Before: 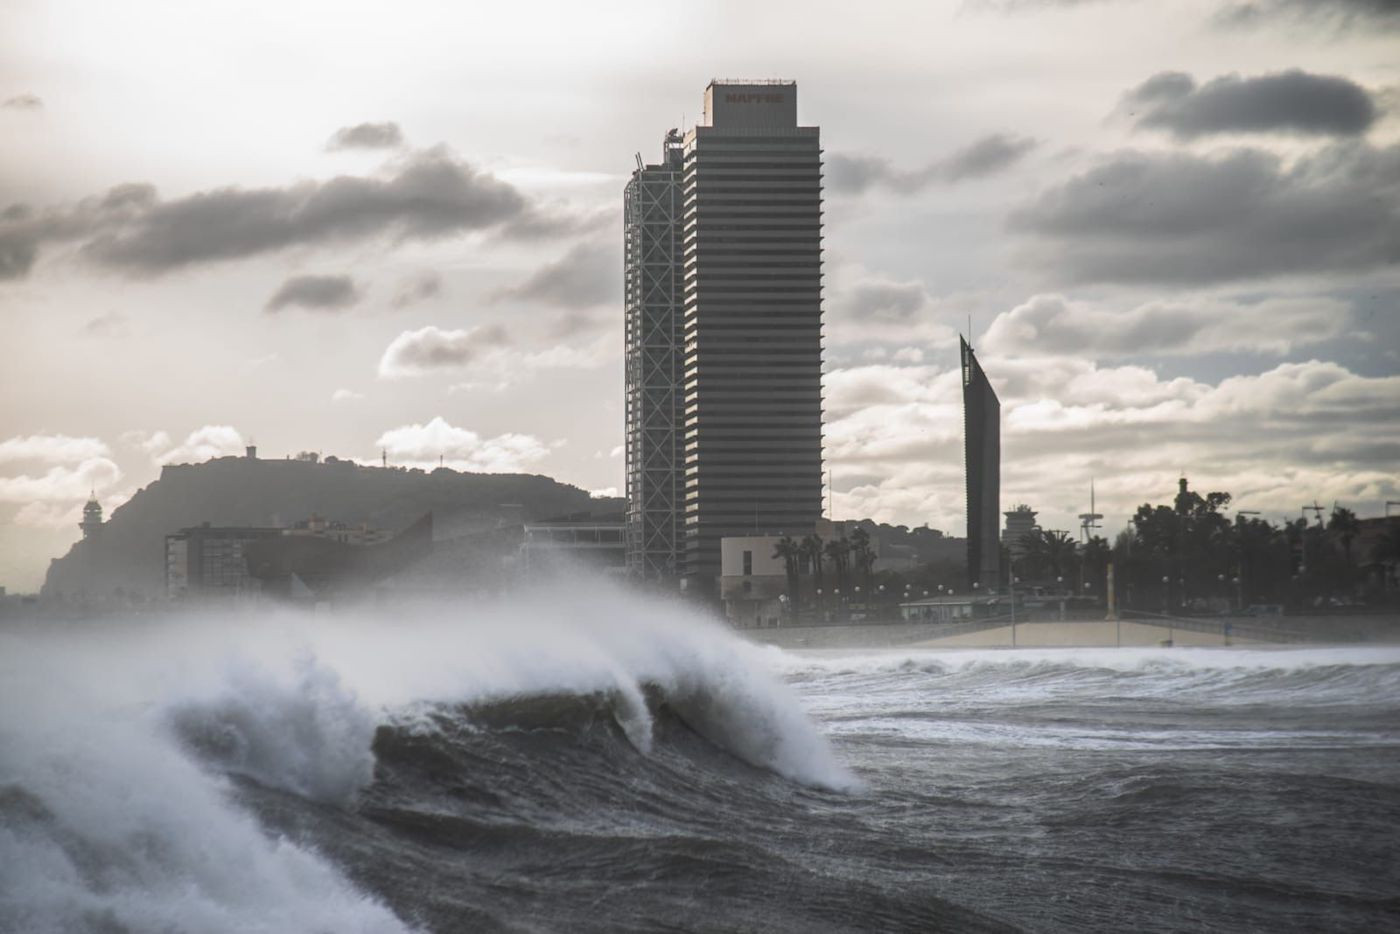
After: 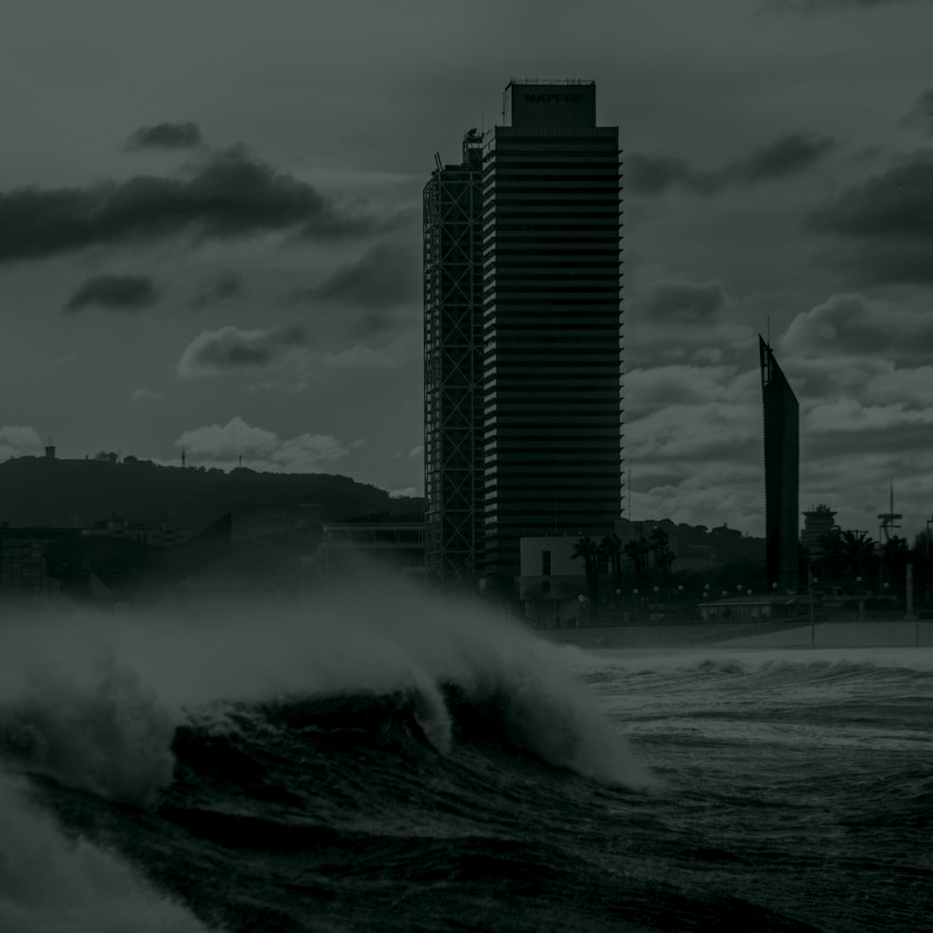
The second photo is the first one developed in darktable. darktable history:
tone equalizer: on, module defaults
colorize: hue 90°, saturation 19%, lightness 1.59%, version 1
crop and rotate: left 14.436%, right 18.898%
color contrast: green-magenta contrast 1.69, blue-yellow contrast 1.49
local contrast: detail 144%
